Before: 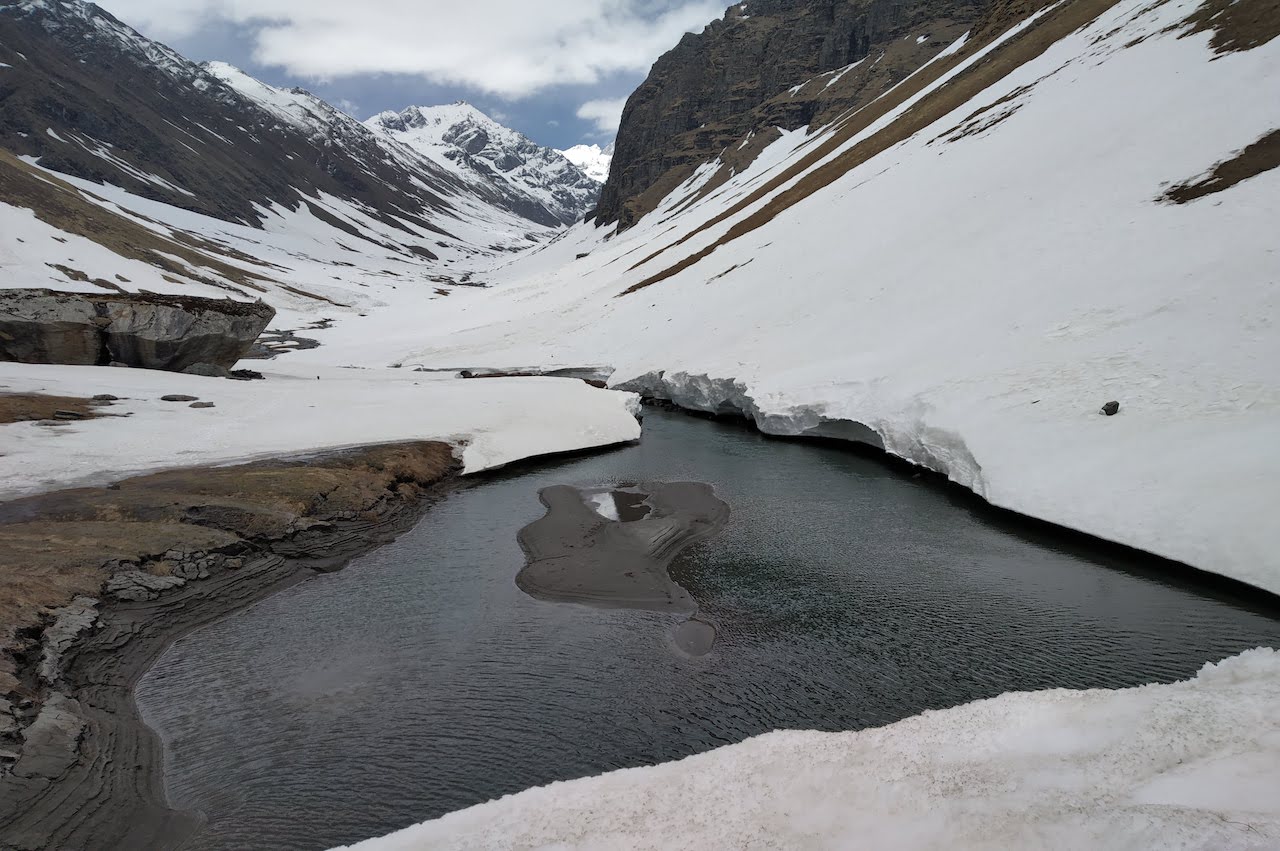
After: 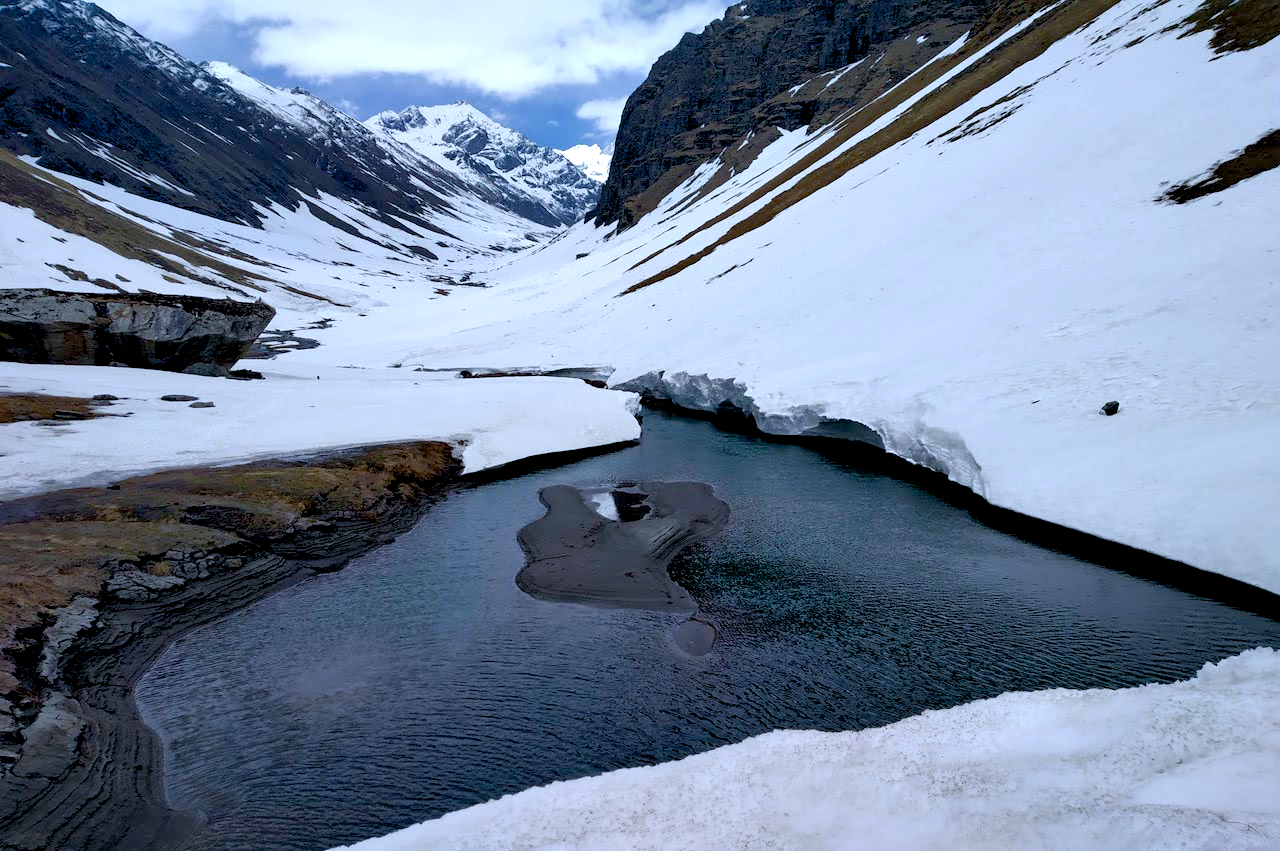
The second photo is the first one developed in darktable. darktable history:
white balance: red 0.926, green 1.003, blue 1.133
color balance rgb: shadows lift › luminance -9.41%, highlights gain › luminance 17.6%, global offset › luminance -1.45%, perceptual saturation grading › highlights -17.77%, perceptual saturation grading › mid-tones 33.1%, perceptual saturation grading › shadows 50.52%, global vibrance 24.22%
exposure: black level correction 0.009, exposure 0.119 EV, compensate highlight preservation false
